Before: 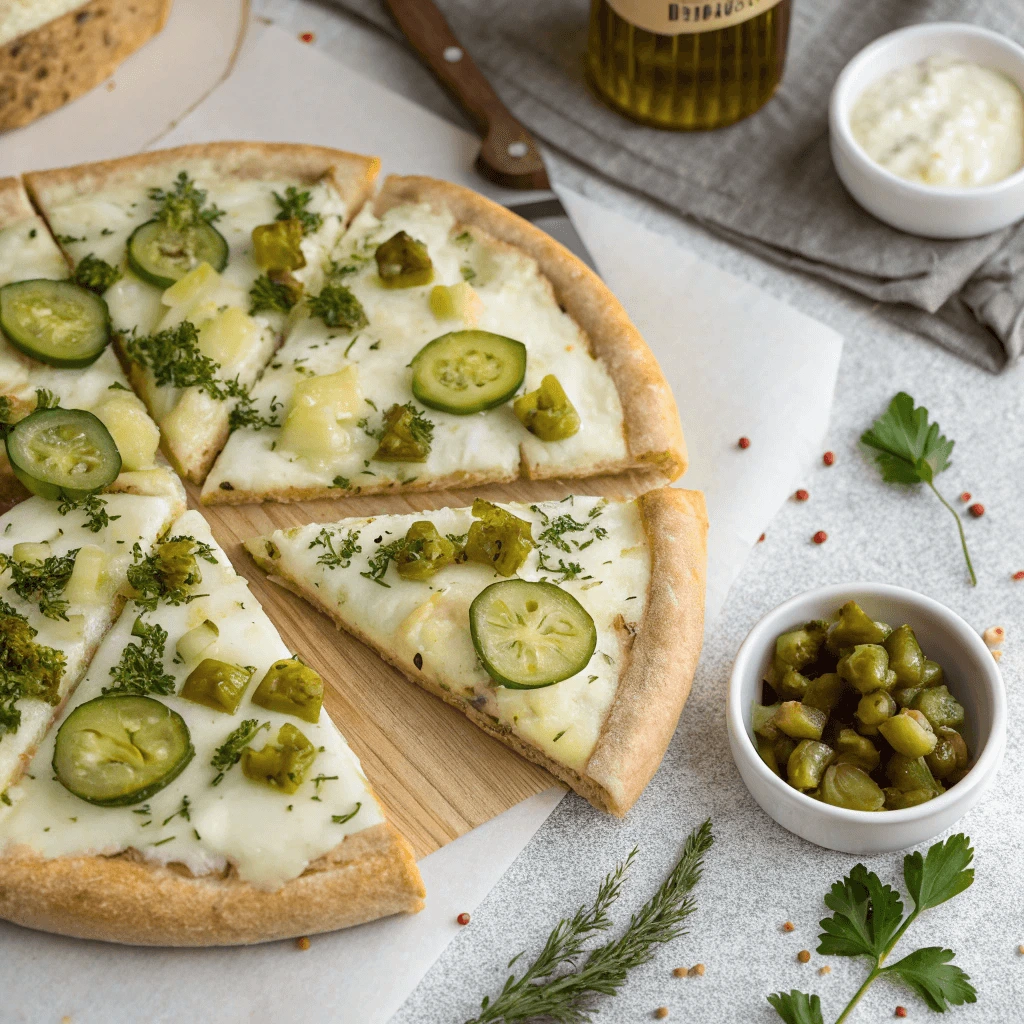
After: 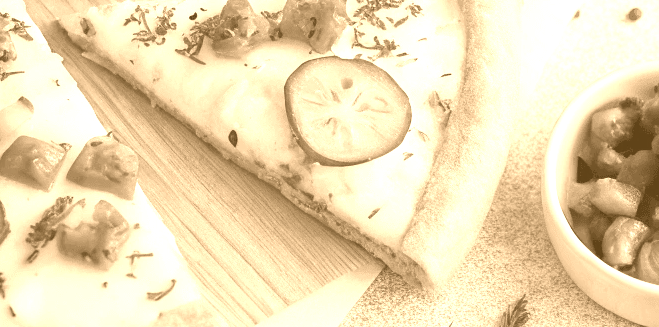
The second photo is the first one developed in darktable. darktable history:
crop: left 18.091%, top 51.13%, right 17.525%, bottom 16.85%
colorize: hue 28.8°, source mix 100%
